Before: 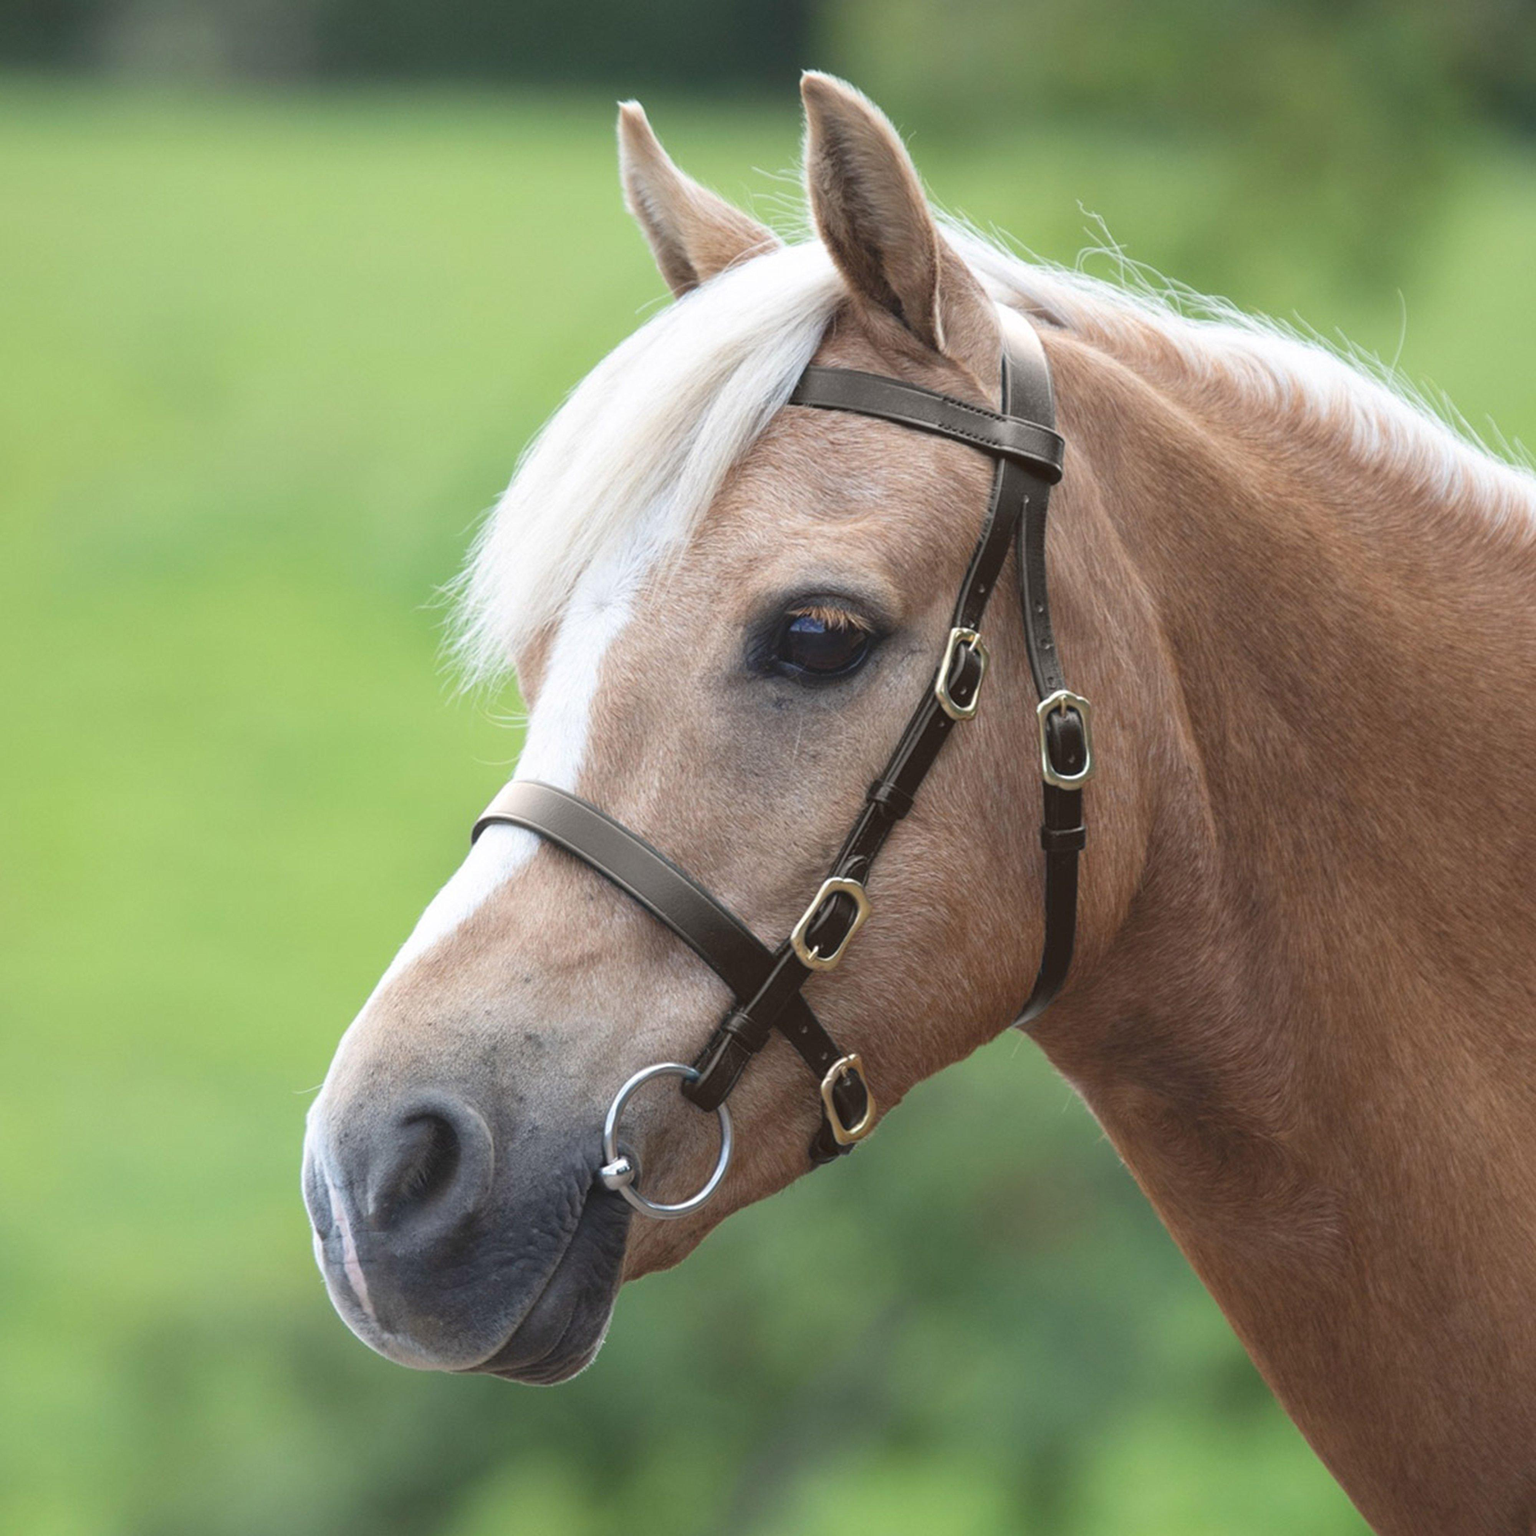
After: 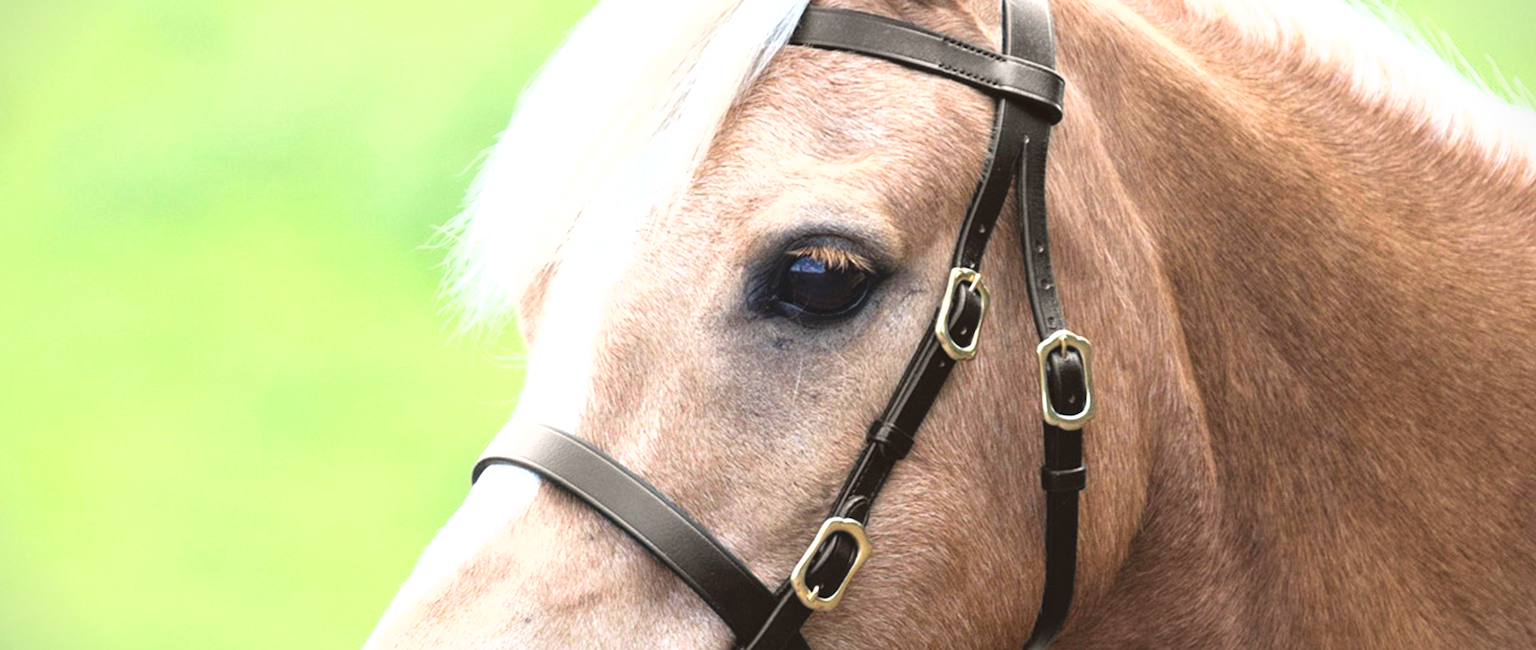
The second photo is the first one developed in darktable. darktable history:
crop and rotate: top 23.456%, bottom 34.158%
tone curve: curves: ch0 [(0, 0) (0.003, 0.002) (0.011, 0.006) (0.025, 0.014) (0.044, 0.025) (0.069, 0.039) (0.1, 0.056) (0.136, 0.082) (0.177, 0.116) (0.224, 0.163) (0.277, 0.233) (0.335, 0.311) (0.399, 0.396) (0.468, 0.488) (0.543, 0.588) (0.623, 0.695) (0.709, 0.809) (0.801, 0.912) (0.898, 0.997) (1, 1)], color space Lab, linked channels, preserve colors none
exposure: exposure 0.433 EV, compensate highlight preservation false
velvia: on, module defaults
vignetting: fall-off start 100.83%, width/height ratio 1.309
